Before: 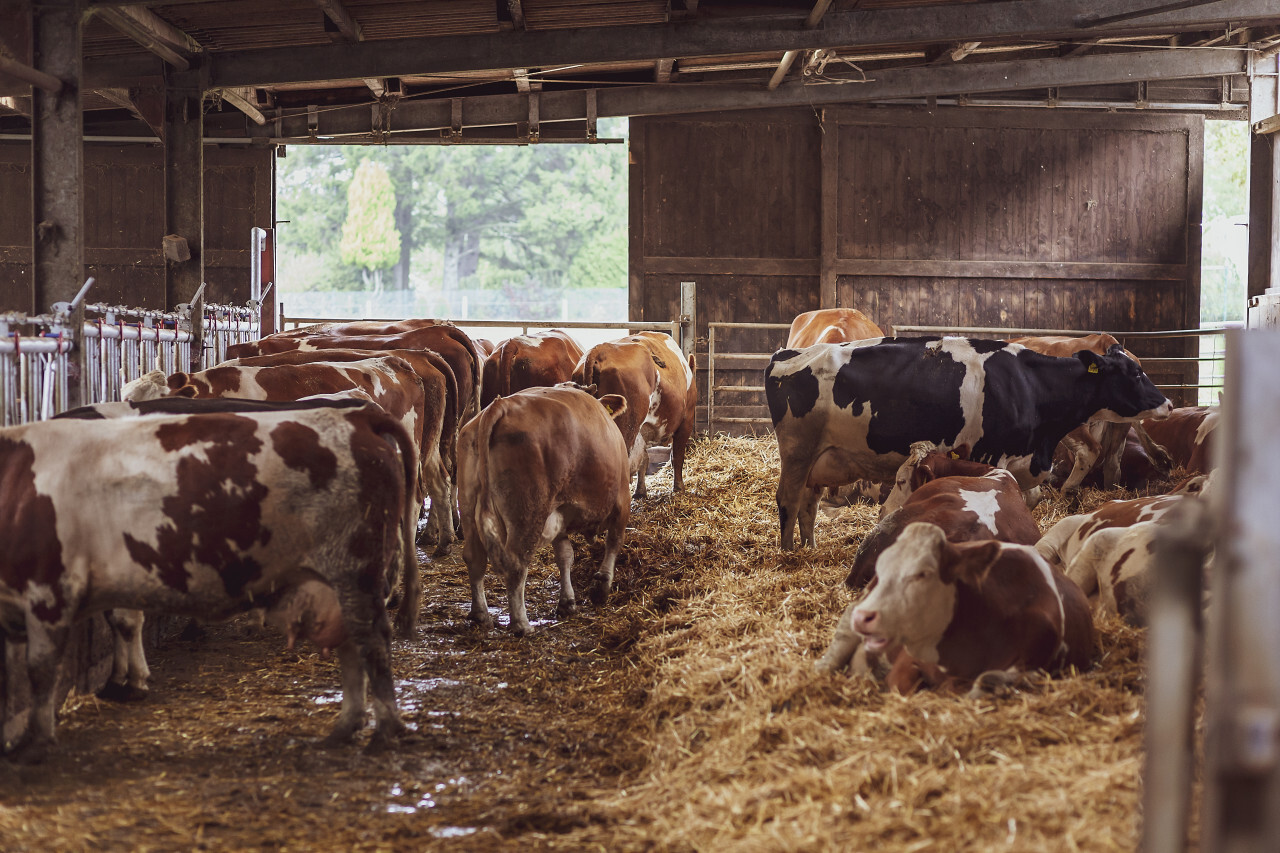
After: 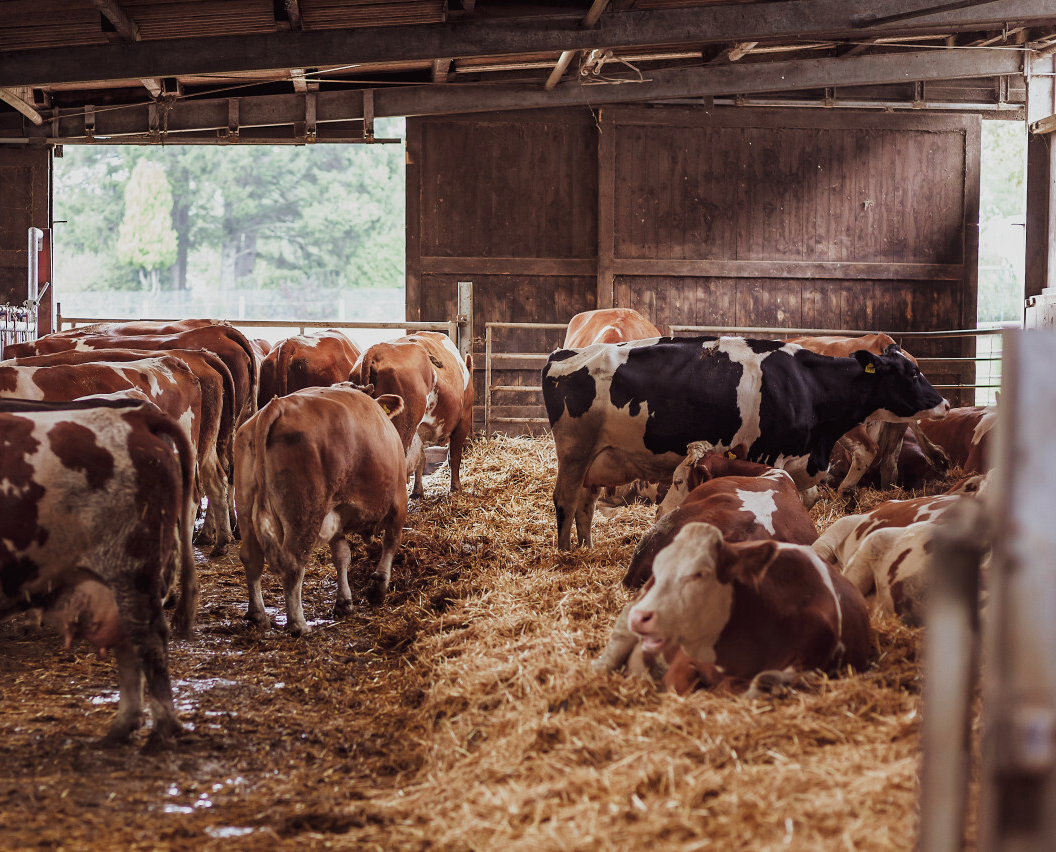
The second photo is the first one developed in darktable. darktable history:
filmic rgb: black relative exposure -9.43 EV, white relative exposure 3.05 EV, threshold 5.96 EV, hardness 6.12, color science v4 (2020), enable highlight reconstruction true
crop: left 17.467%, bottom 0.028%
